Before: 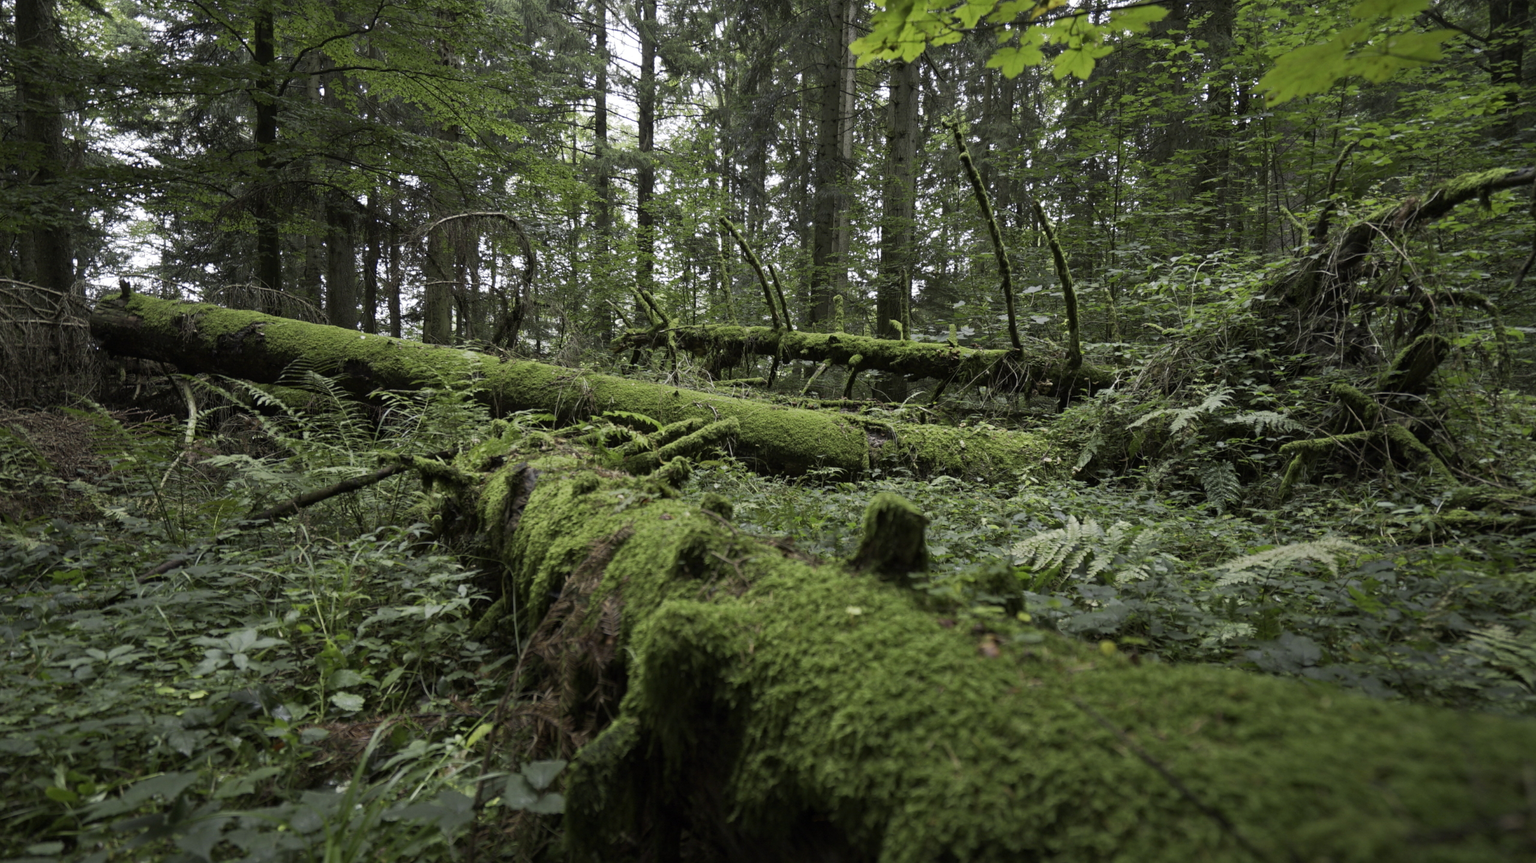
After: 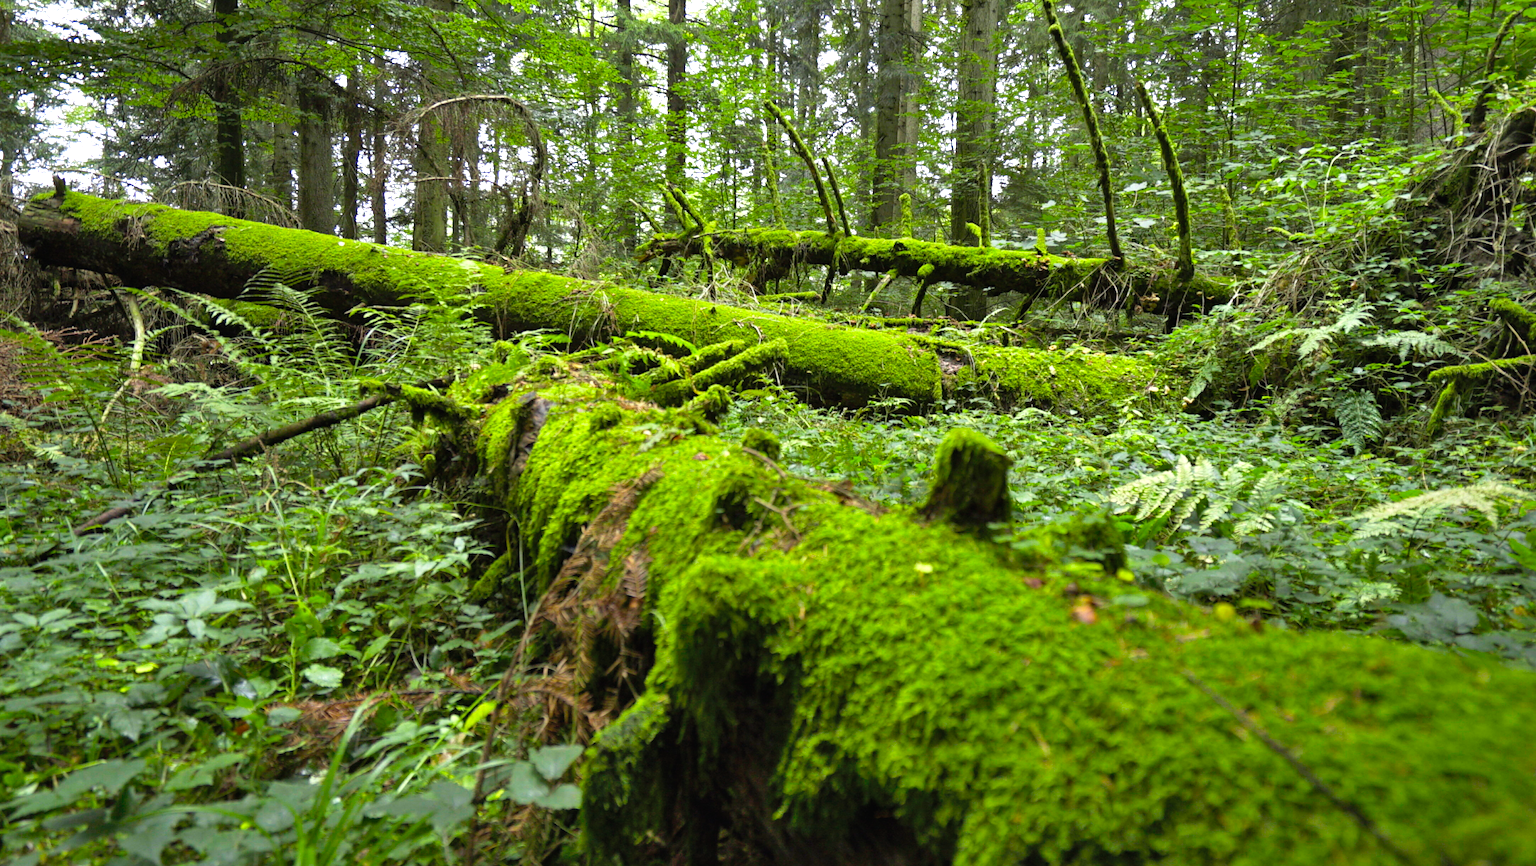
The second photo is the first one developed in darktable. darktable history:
crop and rotate: left 4.921%, top 15.338%, right 10.709%
color balance rgb: linear chroma grading › global chroma 14.605%, perceptual saturation grading › global saturation 31.197%
shadows and highlights: low approximation 0.01, soften with gaussian
exposure: black level correction 0, exposure 1.105 EV, compensate exposure bias true, compensate highlight preservation false
contrast brightness saturation: brightness 0.089, saturation 0.19
